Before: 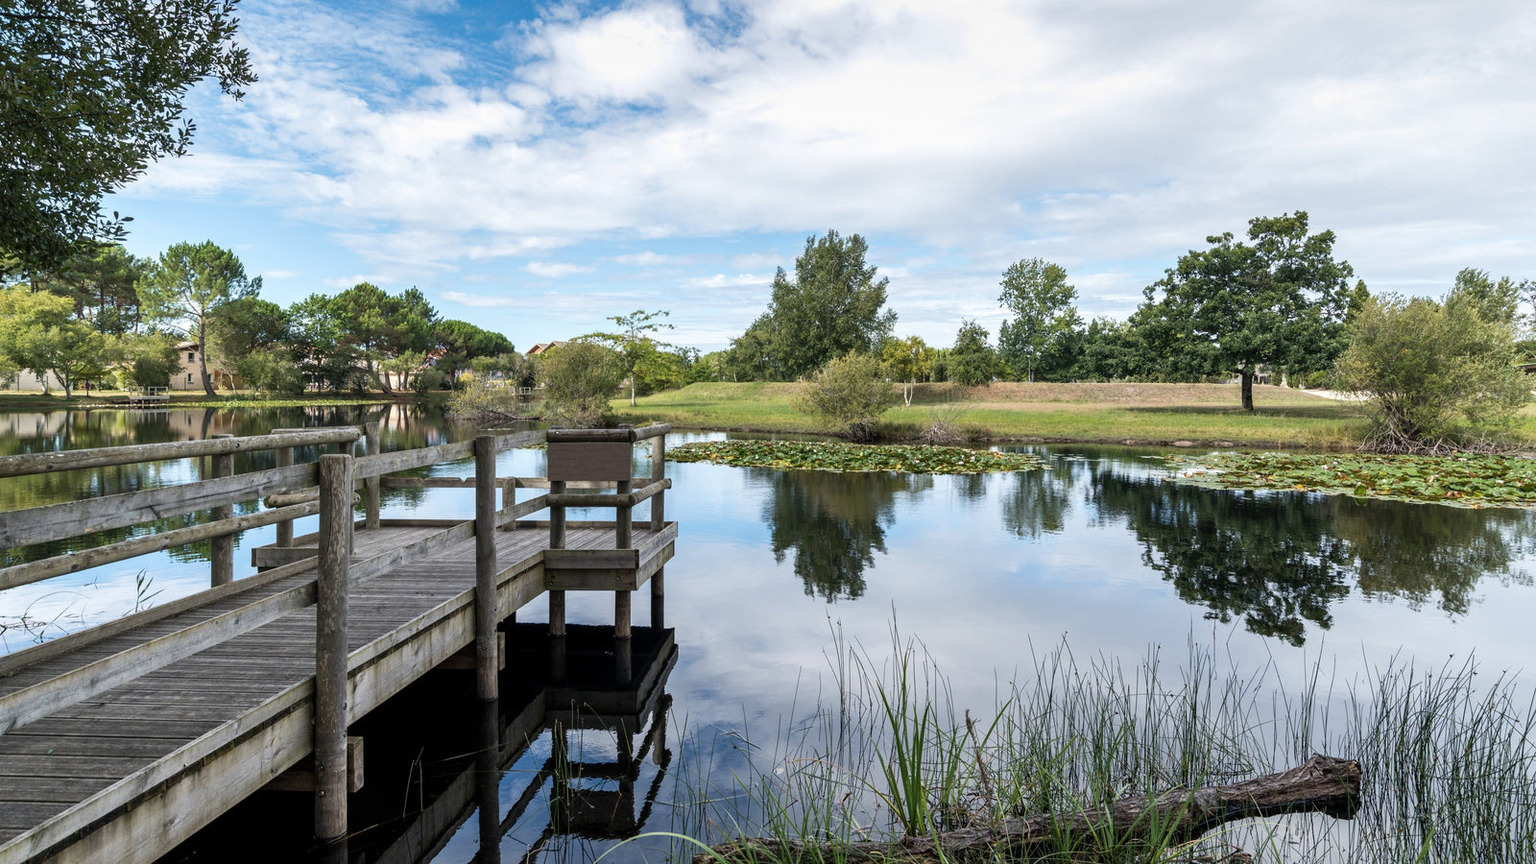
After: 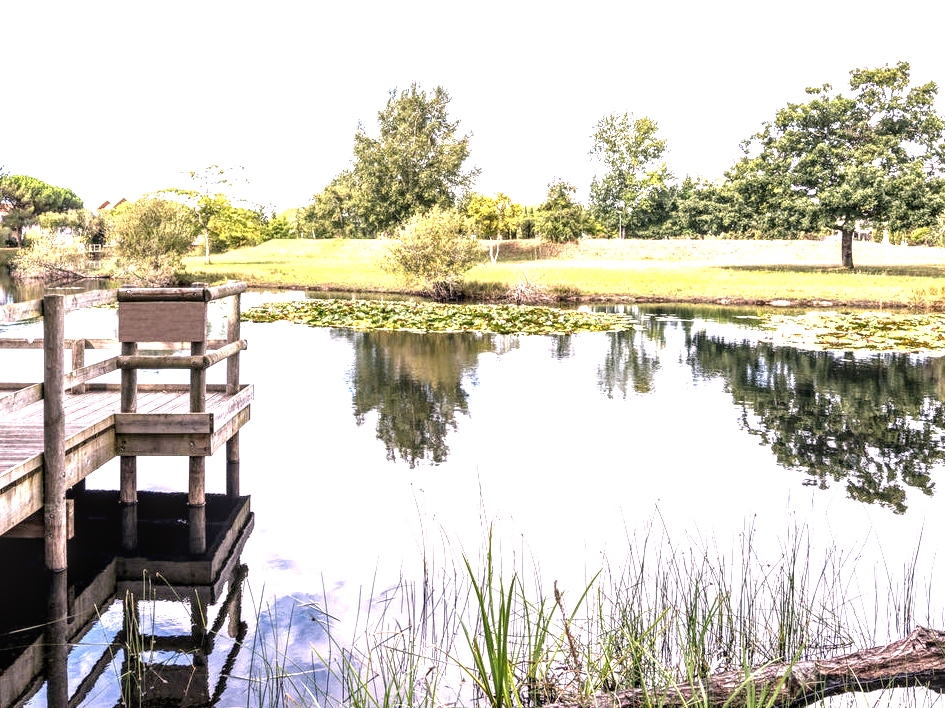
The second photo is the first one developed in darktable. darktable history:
exposure: black level correction 0.001, exposure 1.822 EV, compensate exposure bias true, compensate highlight preservation false
color correction: highlights a* 14.52, highlights b* 4.84
local contrast: detail 150%
crop and rotate: left 28.256%, top 17.734%, right 12.656%, bottom 3.573%
color balance: mode lift, gamma, gain (sRGB)
